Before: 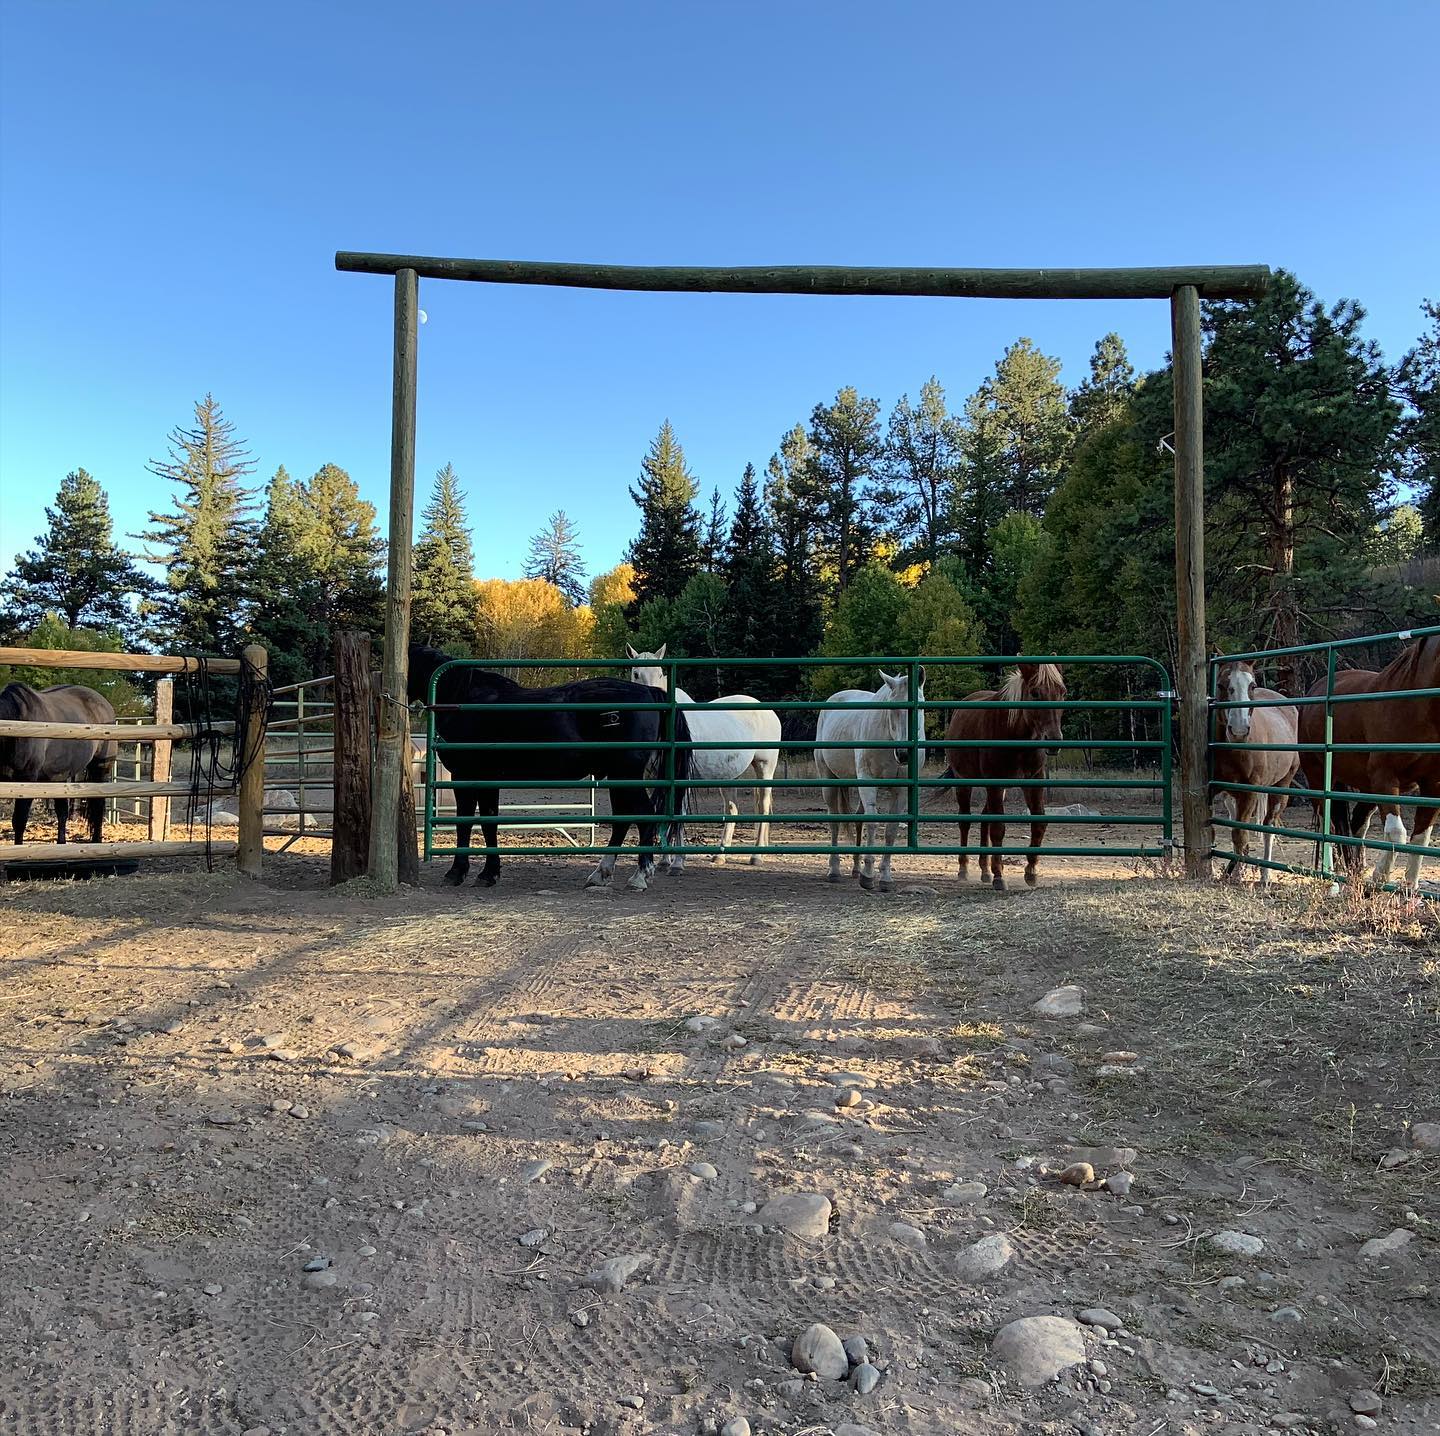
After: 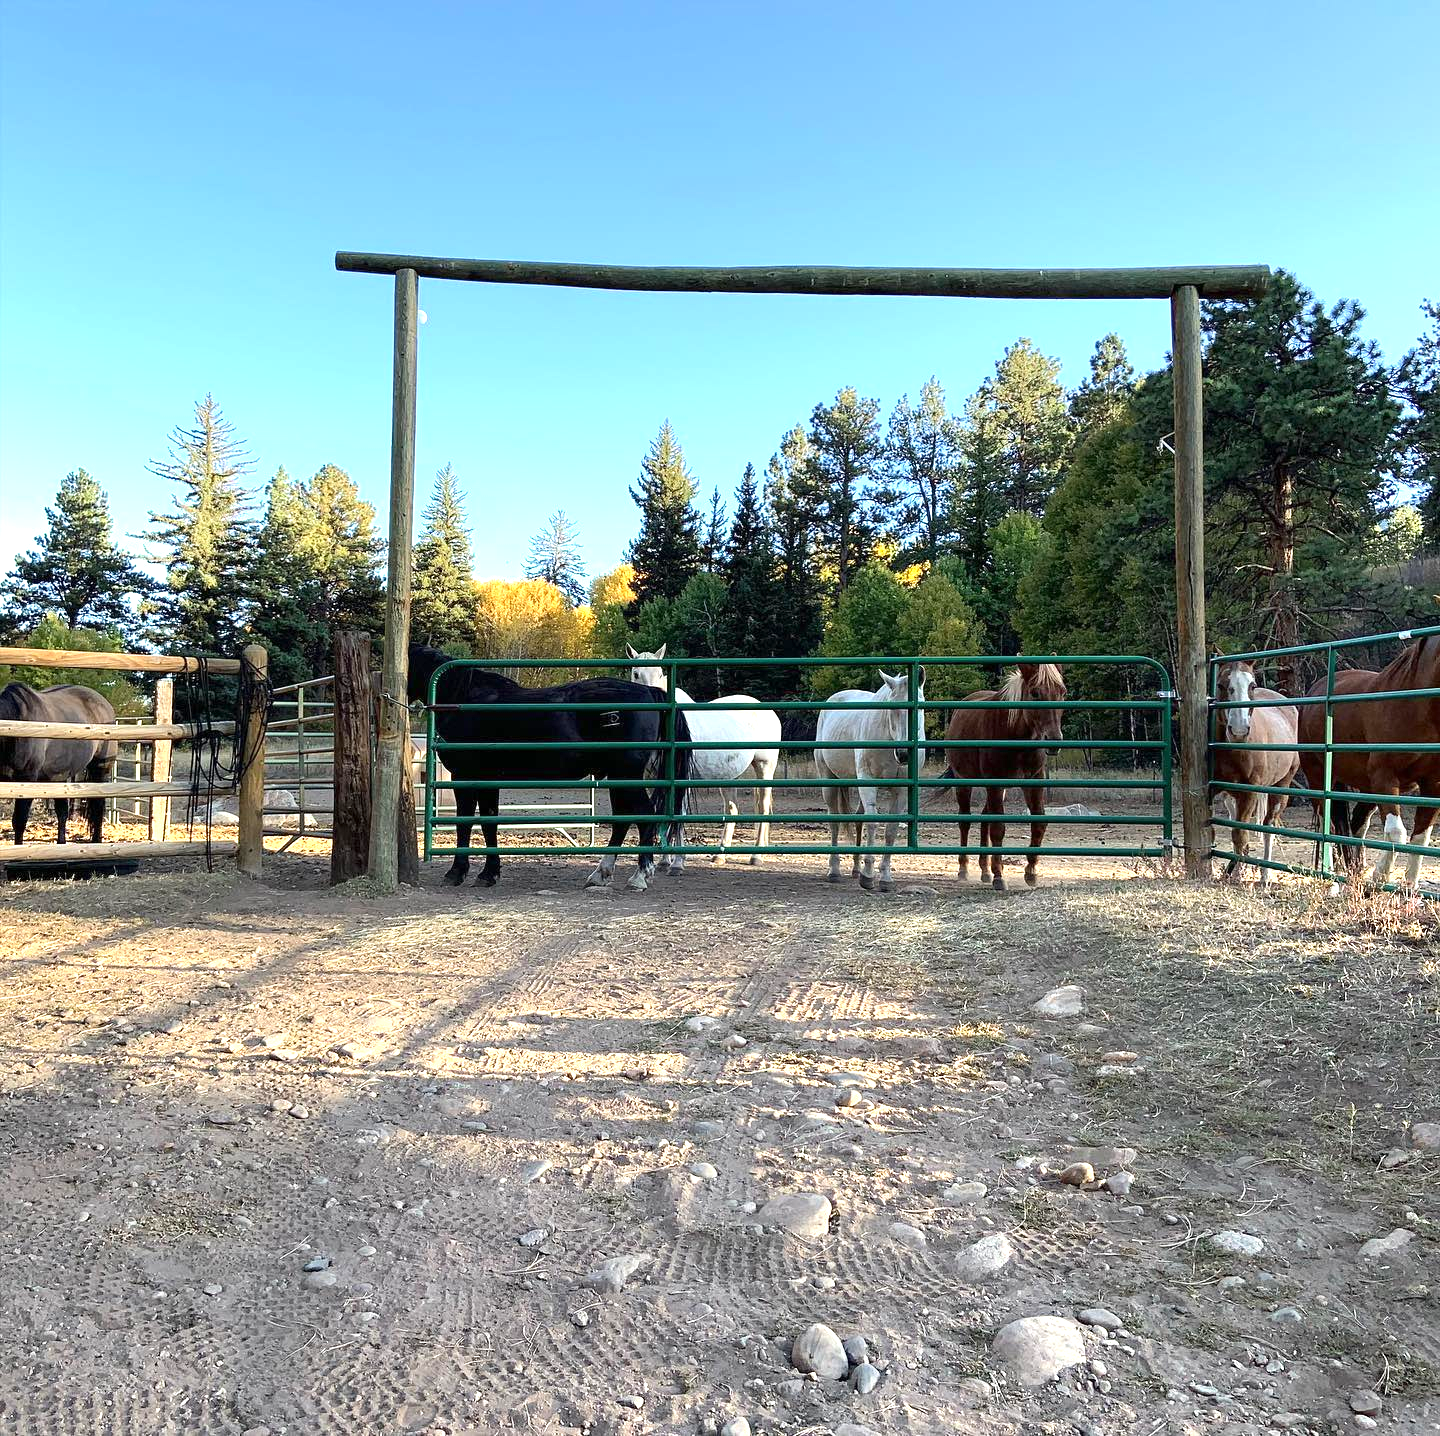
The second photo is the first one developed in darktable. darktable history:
exposure: exposure 0.941 EV, compensate highlight preservation false
